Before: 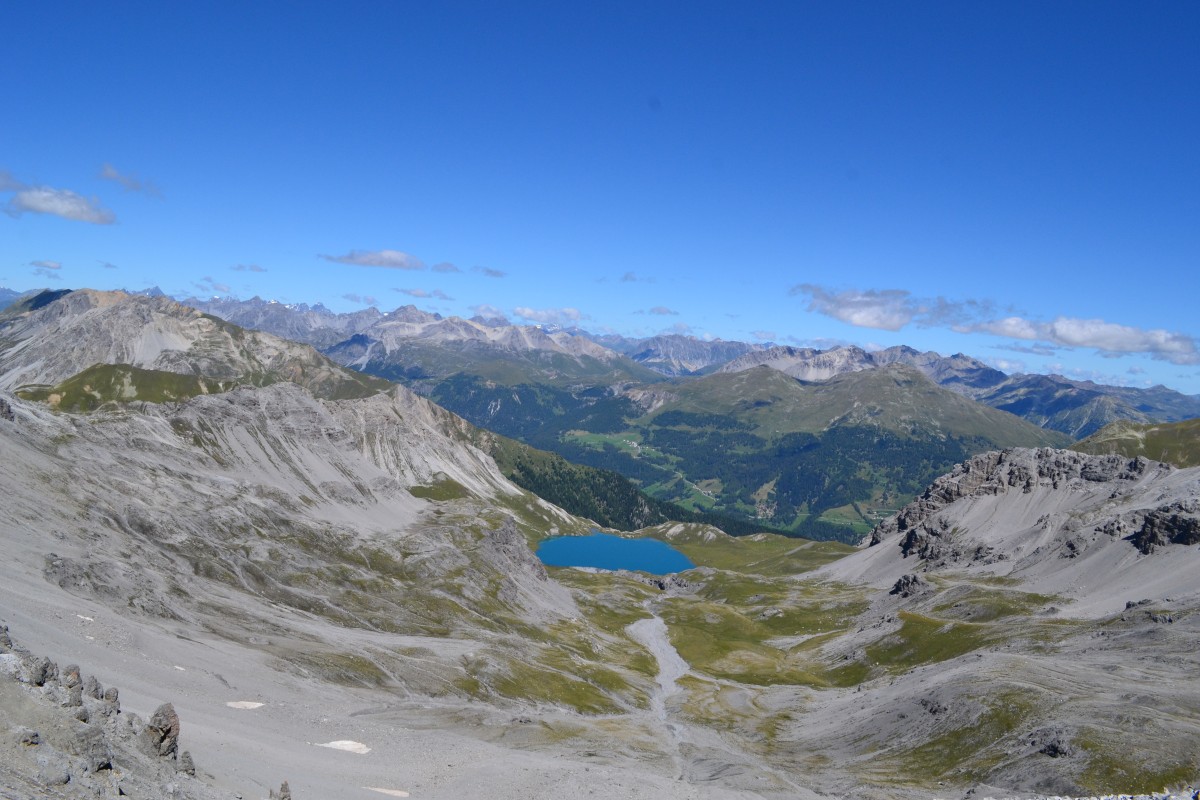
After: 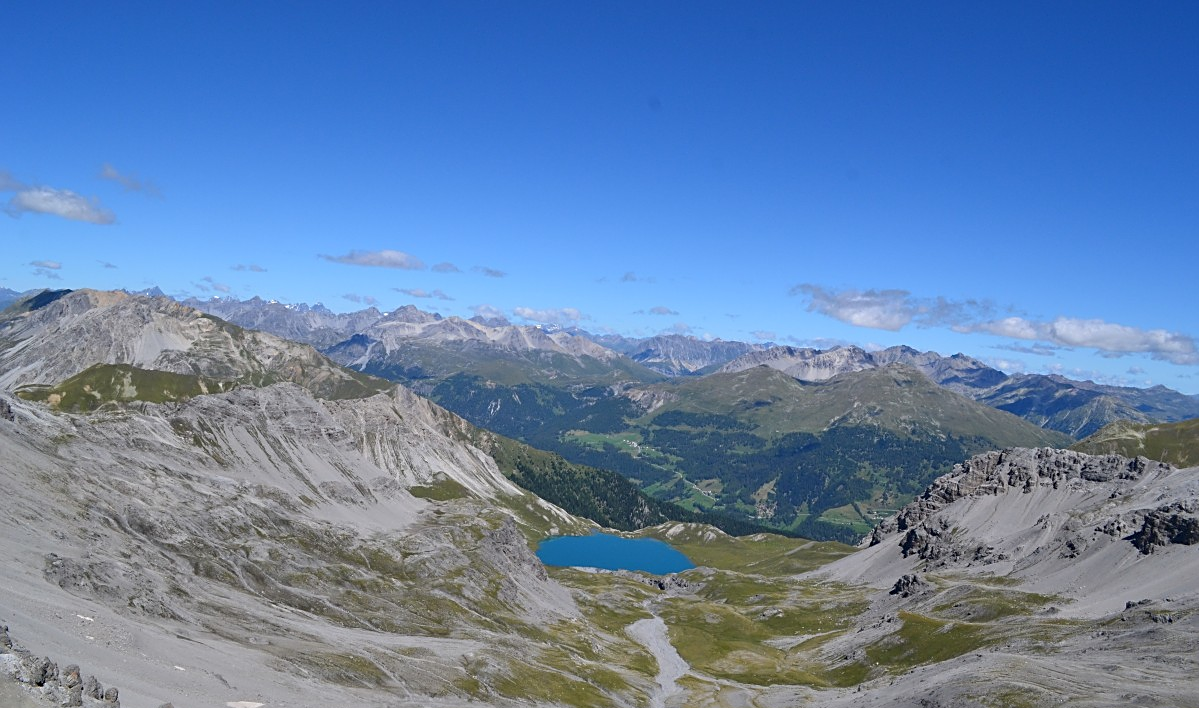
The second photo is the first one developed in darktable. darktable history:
sharpen: on, module defaults
crop and rotate: top 0%, bottom 11.49%
